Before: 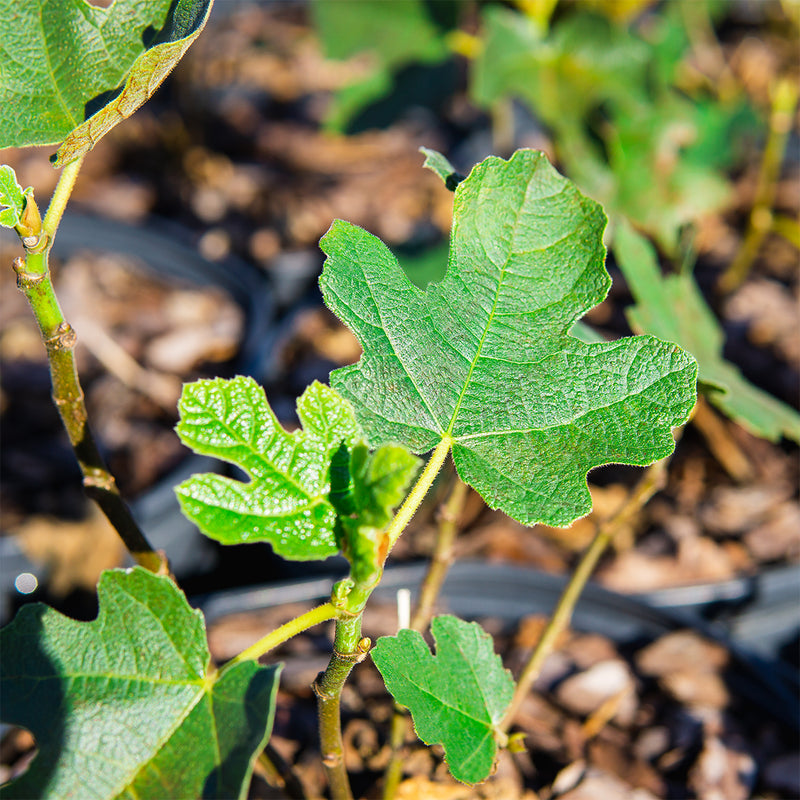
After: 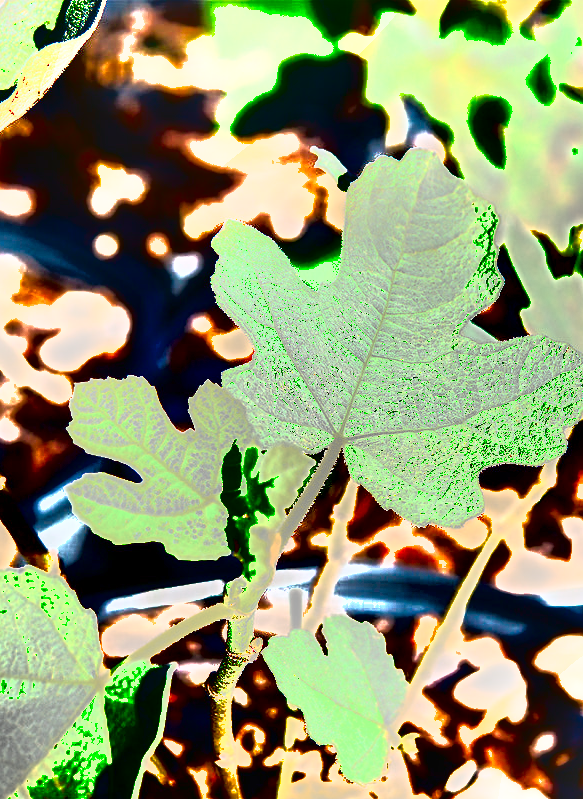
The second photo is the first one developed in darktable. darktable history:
shadows and highlights: radius 170.96, shadows 27.75, white point adjustment 3.16, highlights -68.2, soften with gaussian
crop: left 13.592%, top 0%, right 13.433%
tone curve: curves: ch0 [(0, 0) (0.003, 0.6) (0.011, 0.6) (0.025, 0.601) (0.044, 0.601) (0.069, 0.601) (0.1, 0.601) (0.136, 0.602) (0.177, 0.605) (0.224, 0.609) (0.277, 0.615) (0.335, 0.625) (0.399, 0.633) (0.468, 0.654) (0.543, 0.676) (0.623, 0.71) (0.709, 0.753) (0.801, 0.802) (0.898, 0.85) (1, 1)], color space Lab, independent channels, preserve colors none
exposure: black level correction 0, exposure 1.749 EV, compensate exposure bias true, compensate highlight preservation false
tone equalizer: -8 EV -0.42 EV, -7 EV -0.376 EV, -6 EV -0.343 EV, -5 EV -0.216 EV, -3 EV 0.25 EV, -2 EV 0.352 EV, -1 EV 0.37 EV, +0 EV 0.429 EV, luminance estimator HSV value / RGB max
